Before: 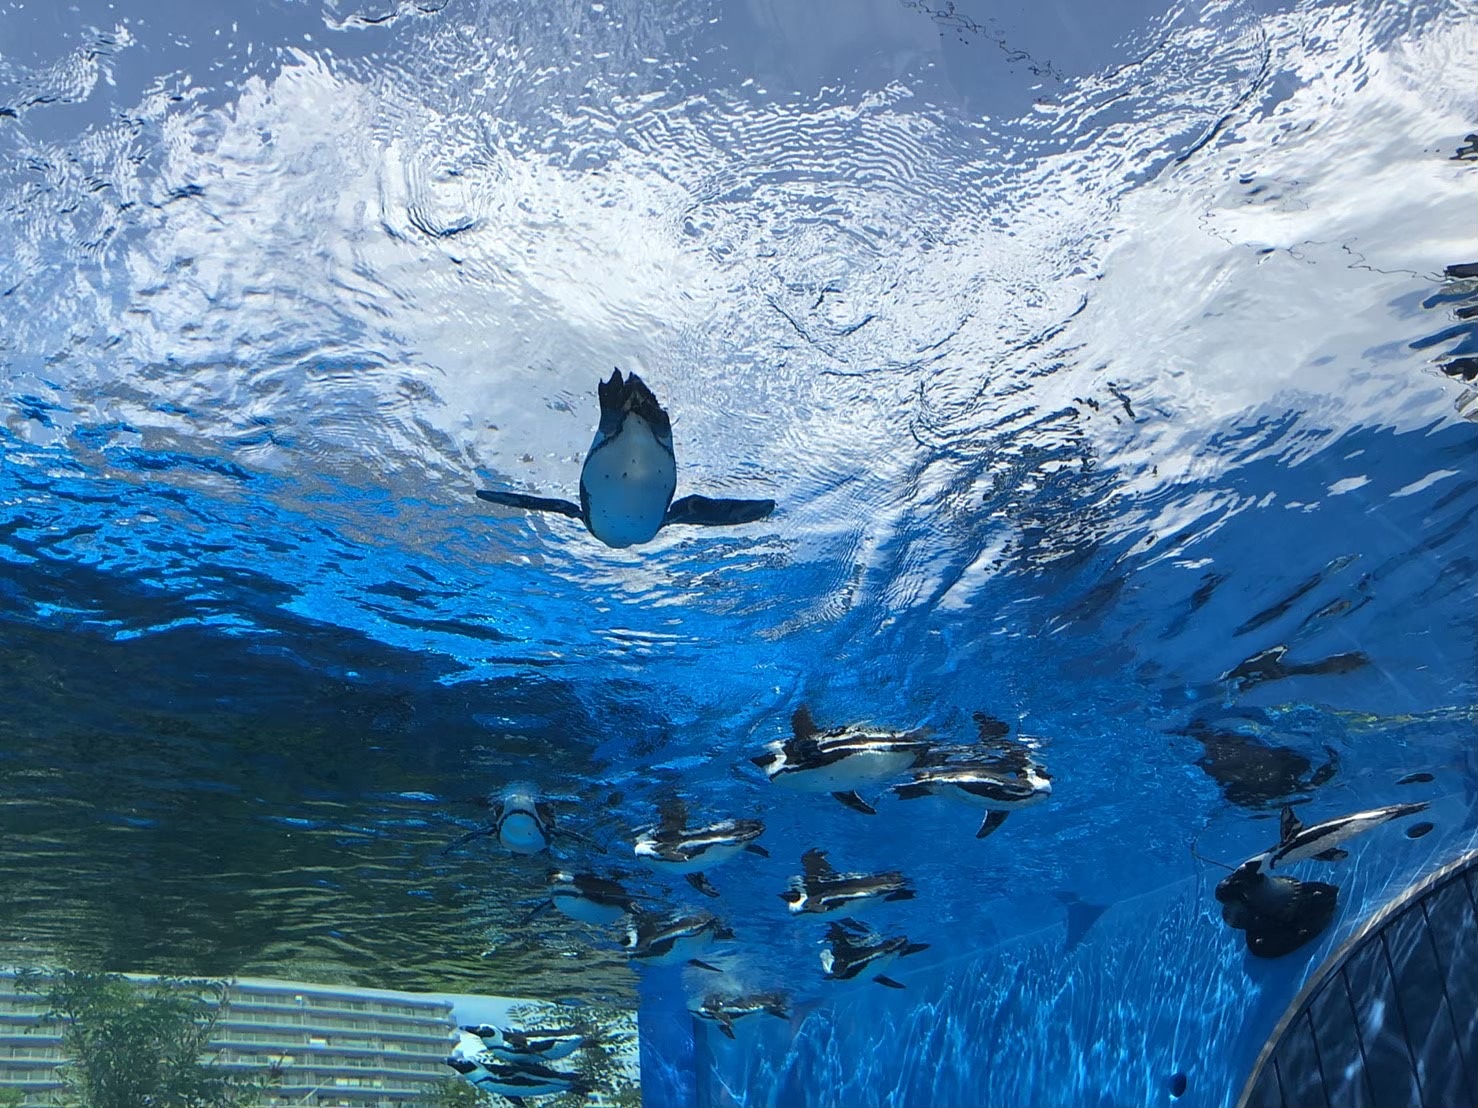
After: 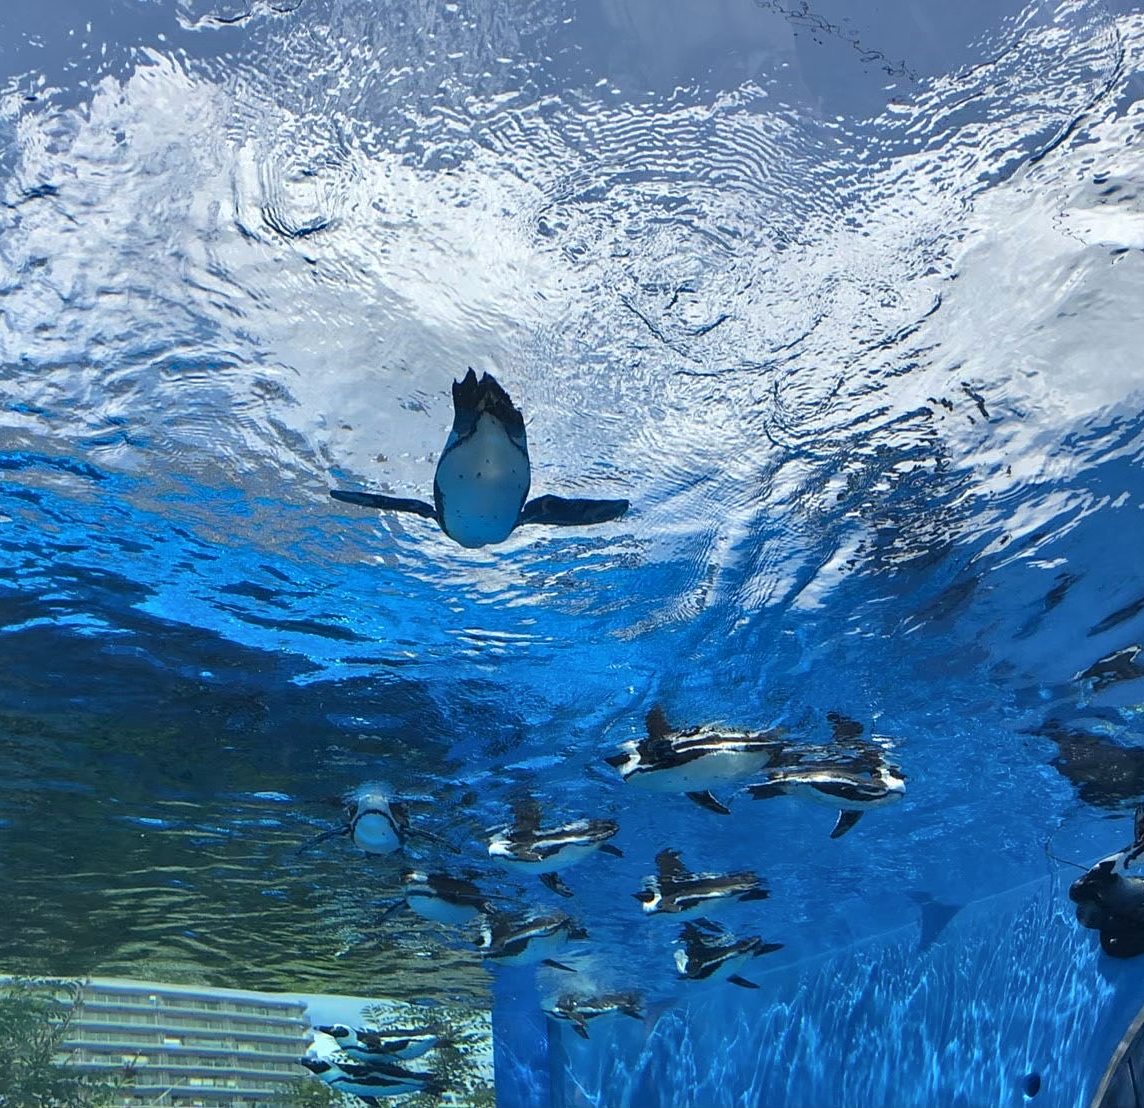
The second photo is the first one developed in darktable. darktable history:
contrast brightness saturation: contrast 0.05
crop: left 9.88%, right 12.664%
shadows and highlights: soften with gaussian
